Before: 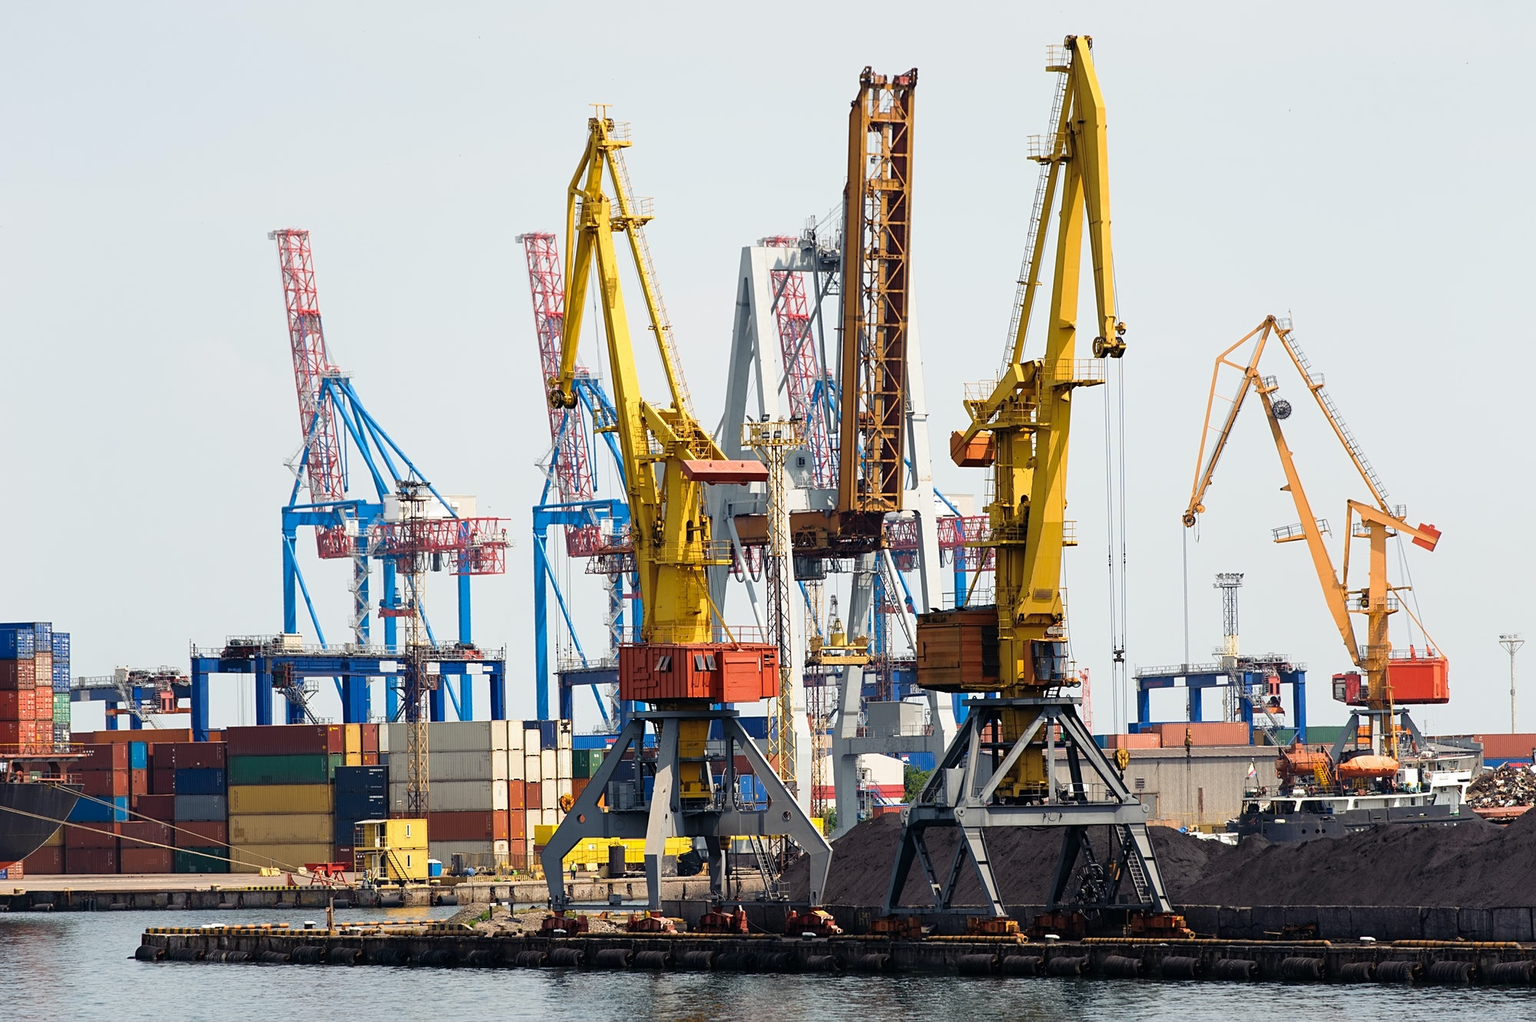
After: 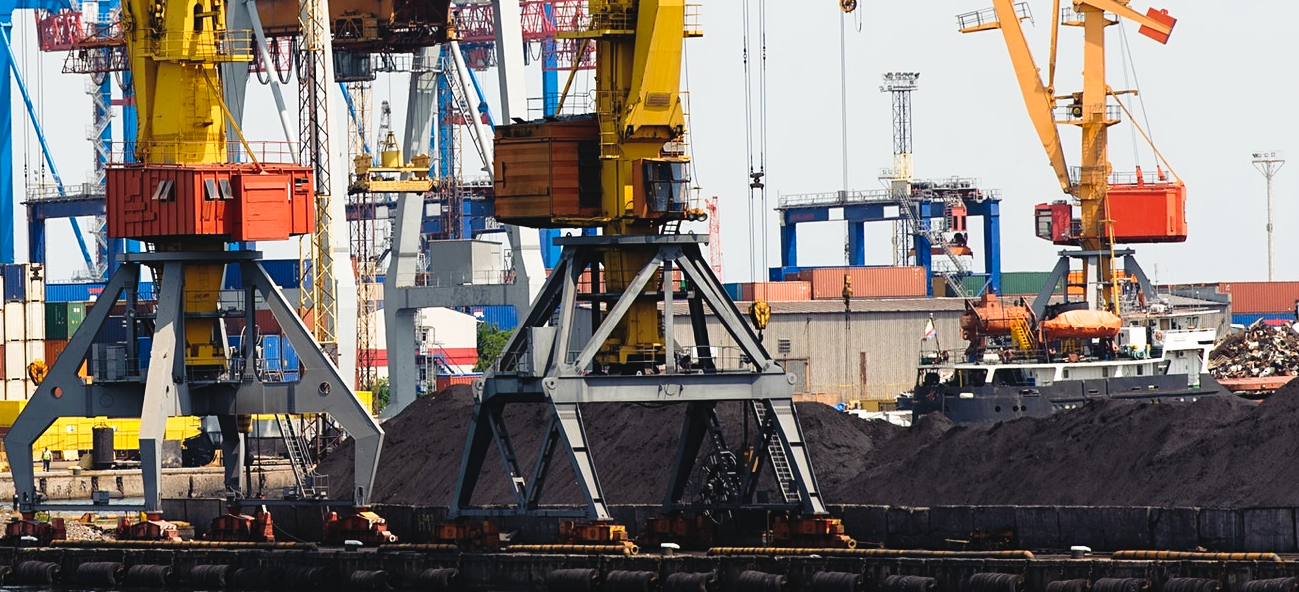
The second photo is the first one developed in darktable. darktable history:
tone curve: curves: ch0 [(0, 0.036) (0.119, 0.115) (0.466, 0.498) (0.715, 0.767) (0.817, 0.865) (1, 0.998)]; ch1 [(0, 0) (0.377, 0.416) (0.44, 0.461) (0.487, 0.49) (0.514, 0.517) (0.536, 0.577) (0.66, 0.724) (1, 1)]; ch2 [(0, 0) (0.38, 0.405) (0.463, 0.443) (0.492, 0.486) (0.526, 0.541) (0.578, 0.598) (0.653, 0.698) (1, 1)], preserve colors none
levels: levels [0, 0.499, 1]
crop and rotate: left 35.043%, top 50.661%, bottom 4.854%
